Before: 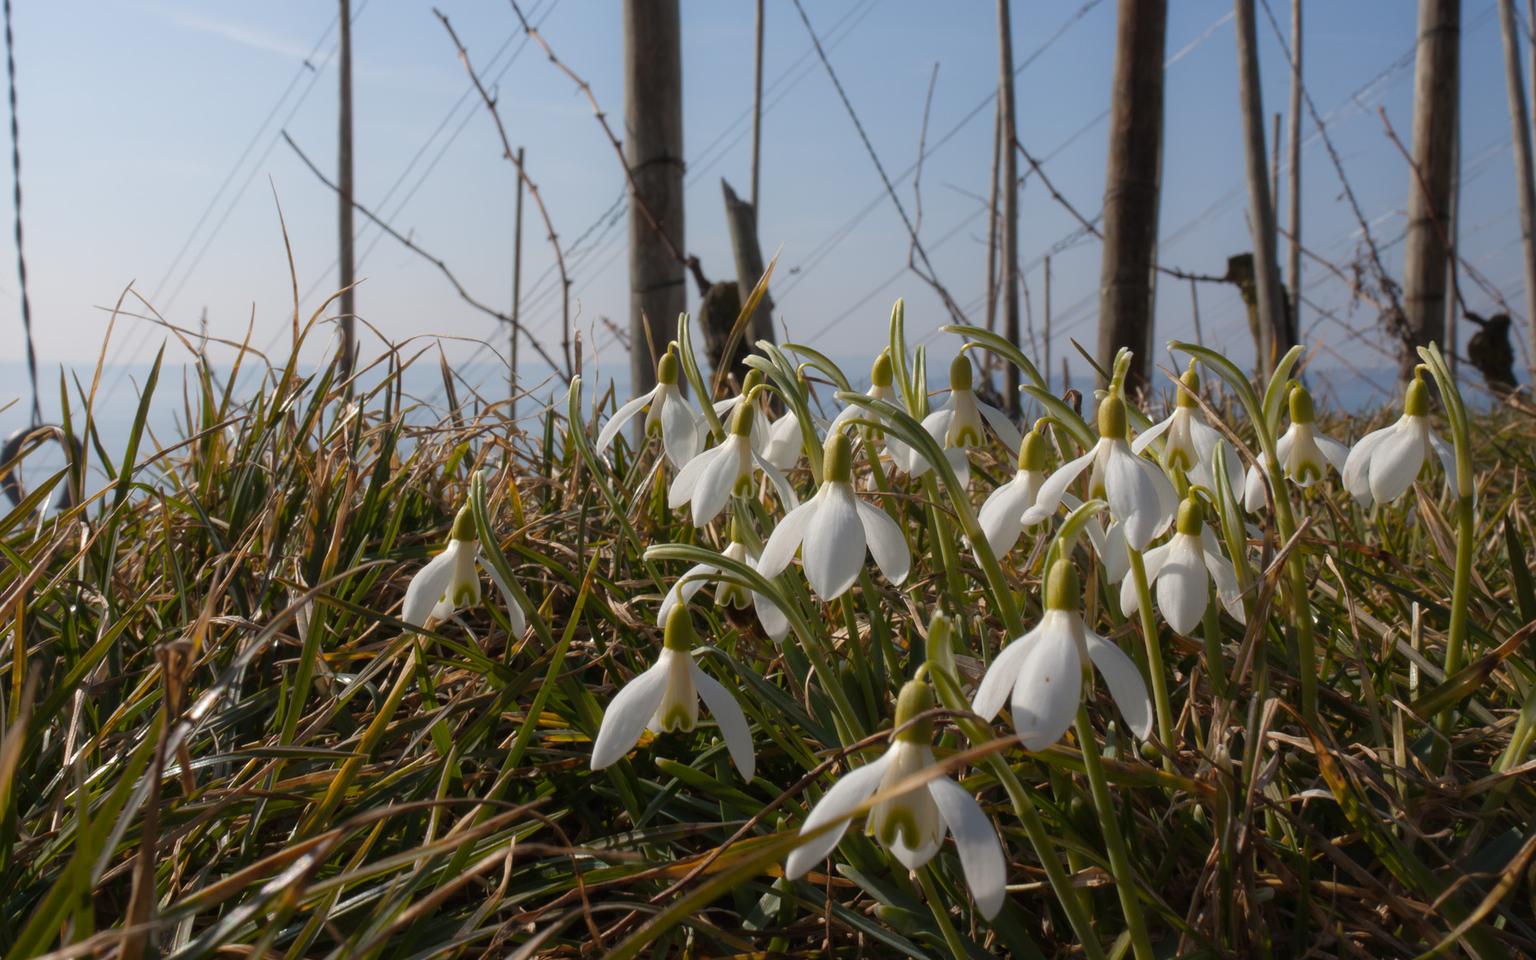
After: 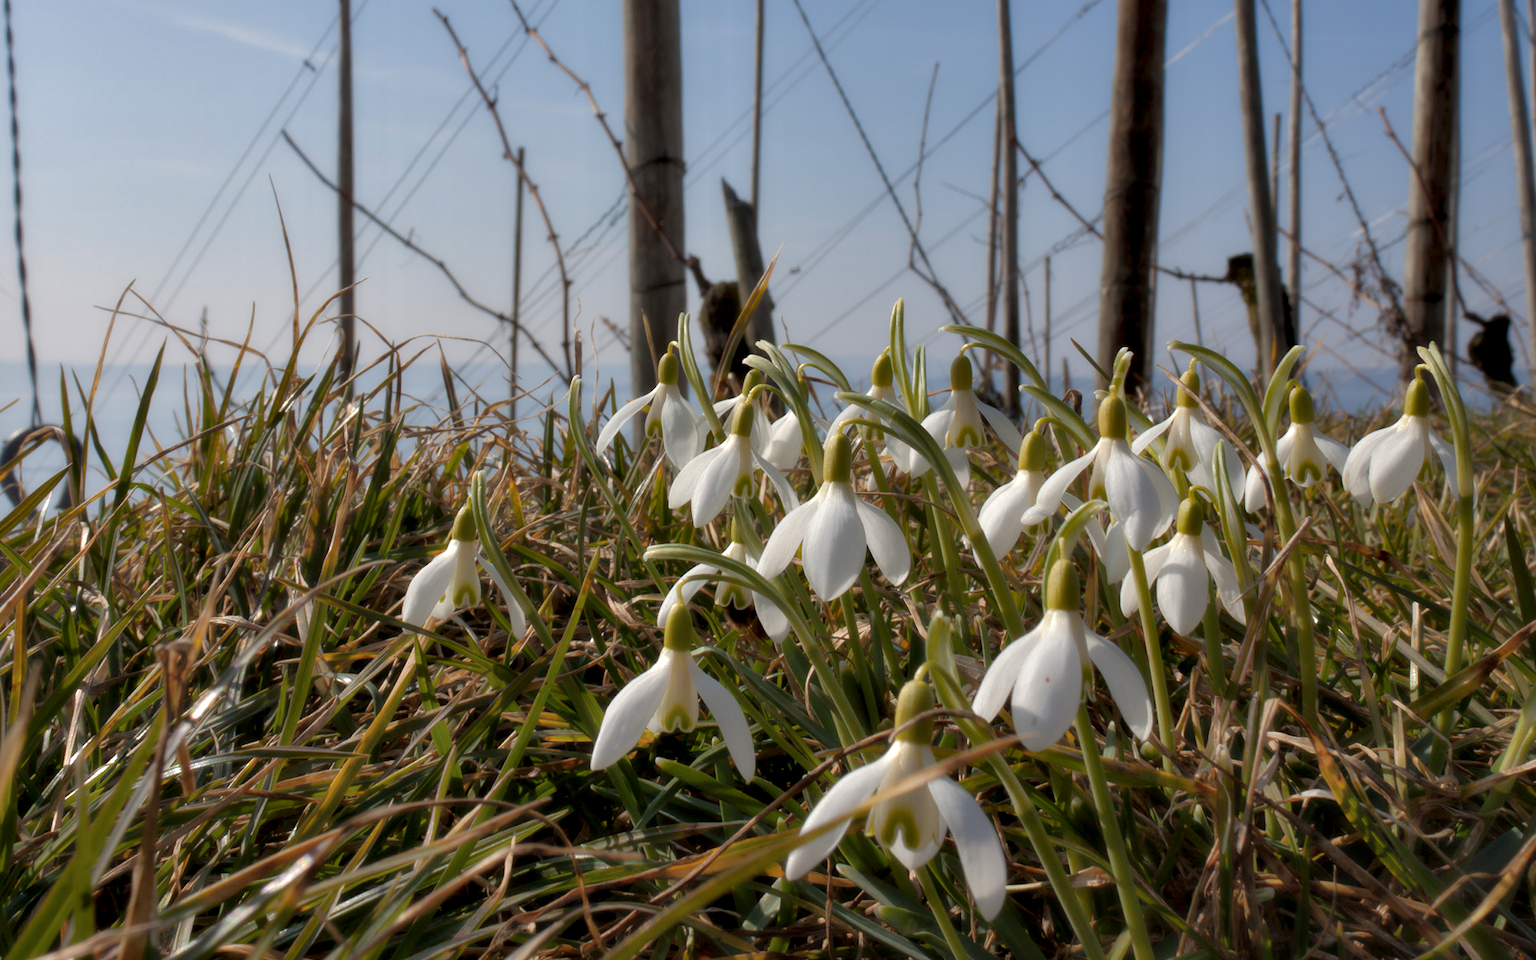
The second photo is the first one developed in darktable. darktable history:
bloom: size 9%, threshold 100%, strength 7%
contrast equalizer: y [[0.514, 0.573, 0.581, 0.508, 0.5, 0.5], [0.5 ×6], [0.5 ×6], [0 ×6], [0 ×6]]
shadows and highlights: on, module defaults
